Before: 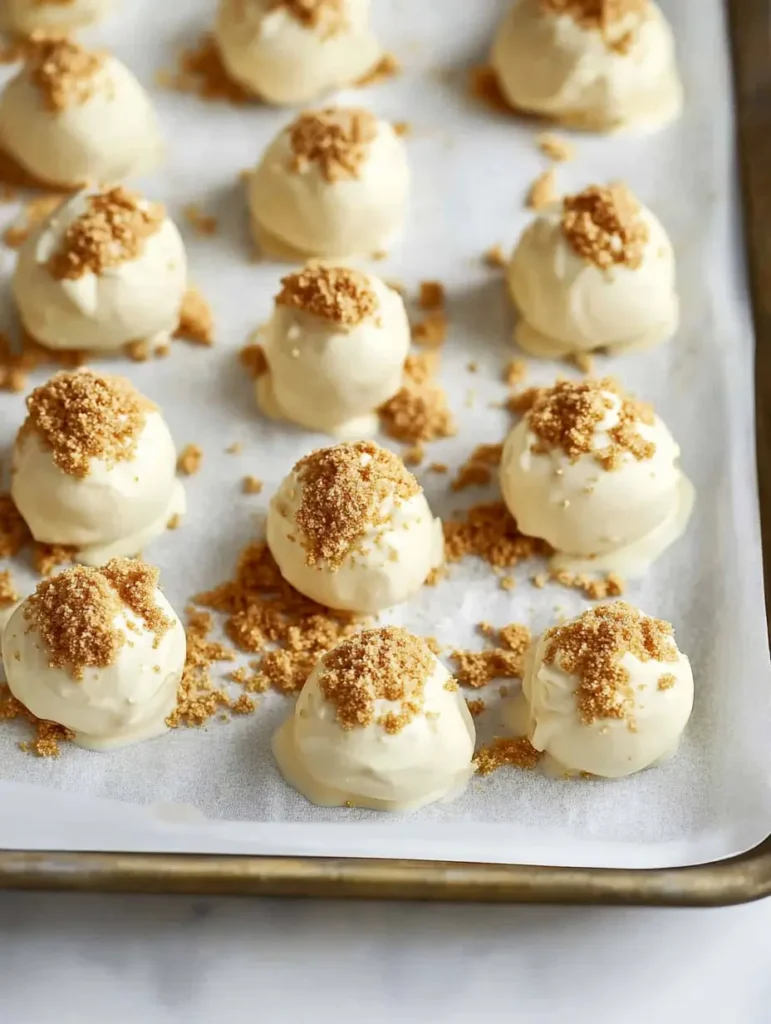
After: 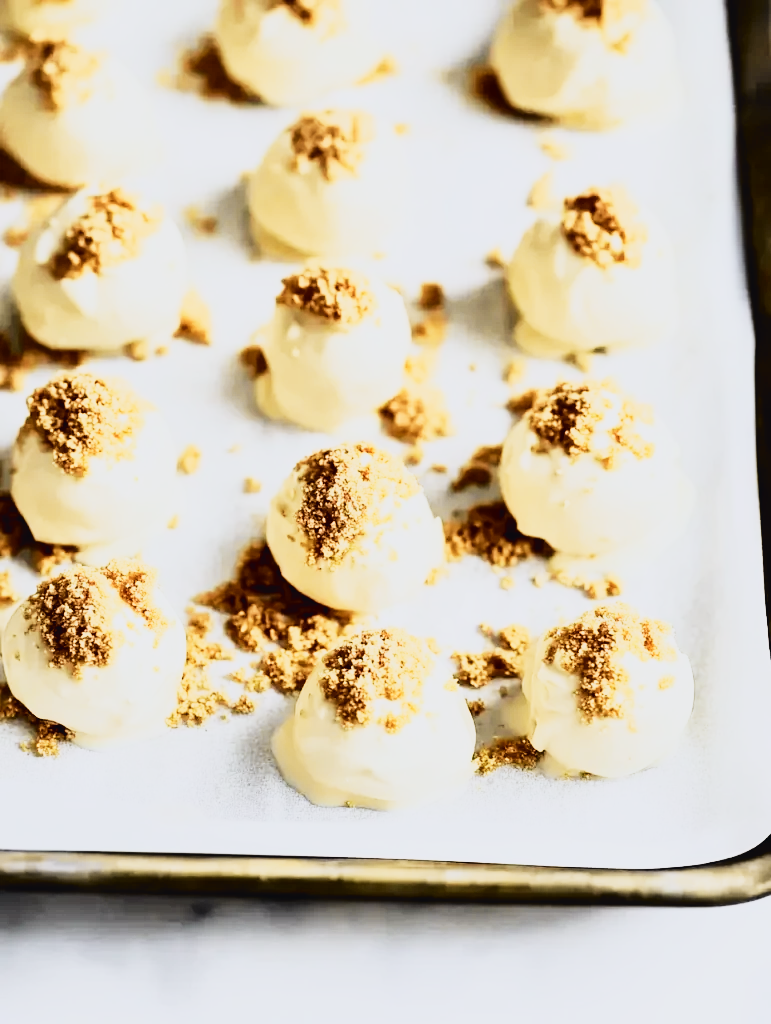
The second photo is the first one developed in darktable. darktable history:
filmic rgb: black relative exposure -16 EV, white relative exposure 5.31 EV, hardness 5.9, contrast 1.25, preserve chrominance no, color science v5 (2021)
exposure: black level correction -0.015, exposure -0.5 EV, compensate highlight preservation false
rgb curve: curves: ch0 [(0, 0) (0.21, 0.15) (0.24, 0.21) (0.5, 0.75) (0.75, 0.96) (0.89, 0.99) (1, 1)]; ch1 [(0, 0.02) (0.21, 0.13) (0.25, 0.2) (0.5, 0.67) (0.75, 0.9) (0.89, 0.97) (1, 1)]; ch2 [(0, 0.02) (0.21, 0.13) (0.25, 0.2) (0.5, 0.67) (0.75, 0.9) (0.89, 0.97) (1, 1)], compensate middle gray true
tone curve: curves: ch0 [(0, 0.023) (0.104, 0.058) (0.21, 0.162) (0.469, 0.524) (0.579, 0.65) (0.725, 0.8) (0.858, 0.903) (1, 0.974)]; ch1 [(0, 0) (0.414, 0.395) (0.447, 0.447) (0.502, 0.501) (0.521, 0.512) (0.57, 0.563) (0.618, 0.61) (0.654, 0.642) (1, 1)]; ch2 [(0, 0) (0.356, 0.408) (0.437, 0.453) (0.492, 0.485) (0.524, 0.508) (0.566, 0.567) (0.595, 0.604) (1, 1)], color space Lab, independent channels, preserve colors none
